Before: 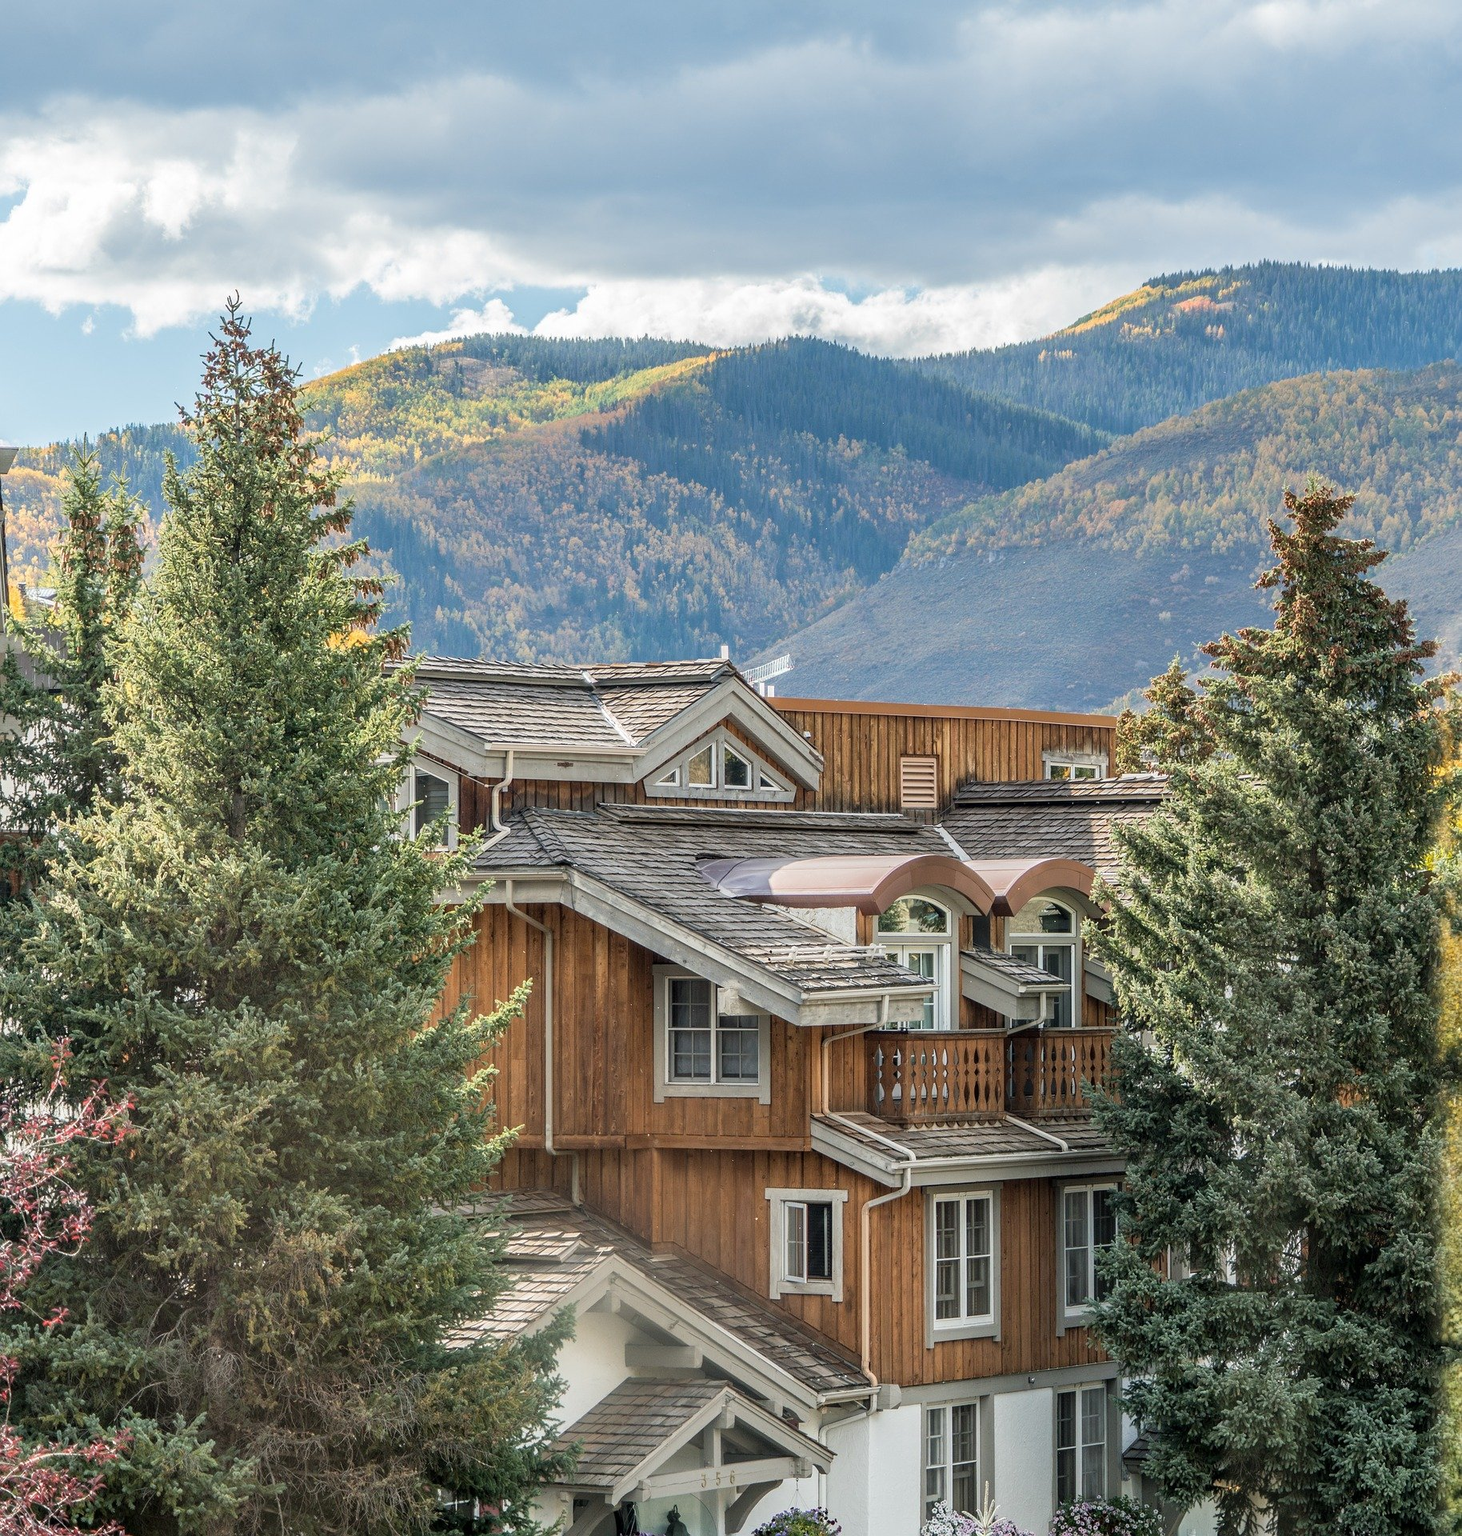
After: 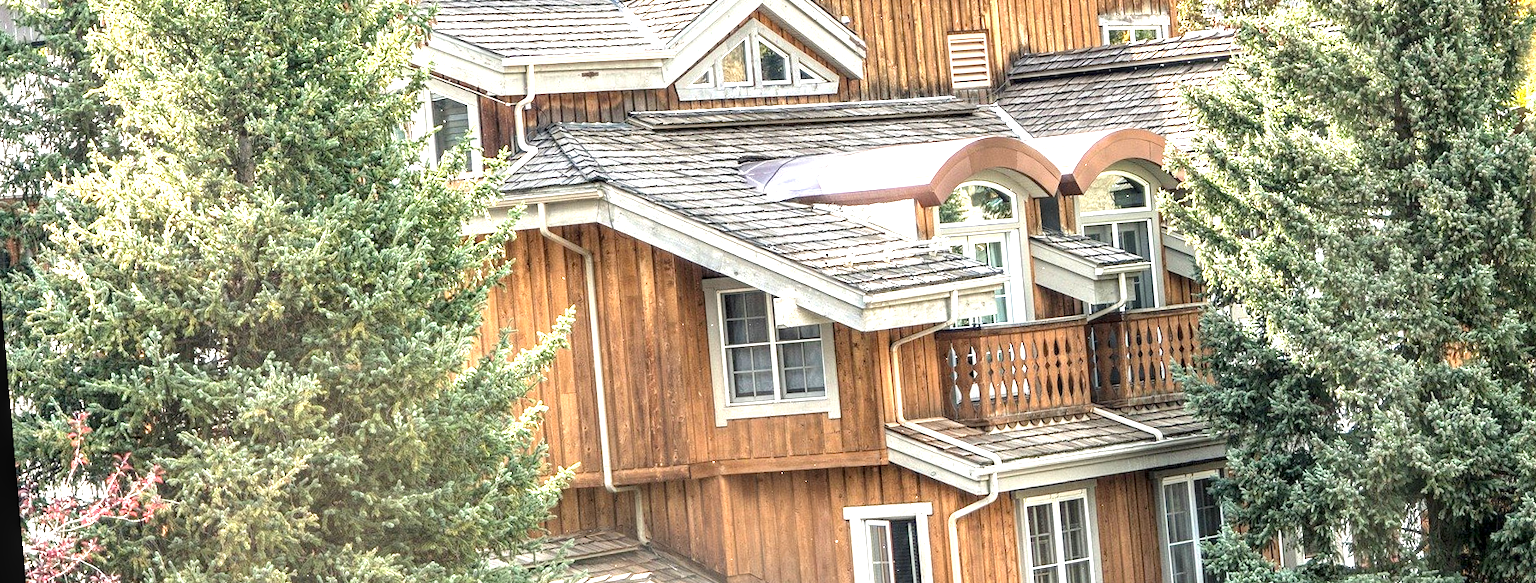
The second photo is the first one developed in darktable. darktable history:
local contrast: on, module defaults
crop: top 45.551%, bottom 12.262%
exposure: black level correction 0, exposure 1.5 EV, compensate exposure bias true, compensate highlight preservation false
rotate and perspective: rotation -5°, crop left 0.05, crop right 0.952, crop top 0.11, crop bottom 0.89
